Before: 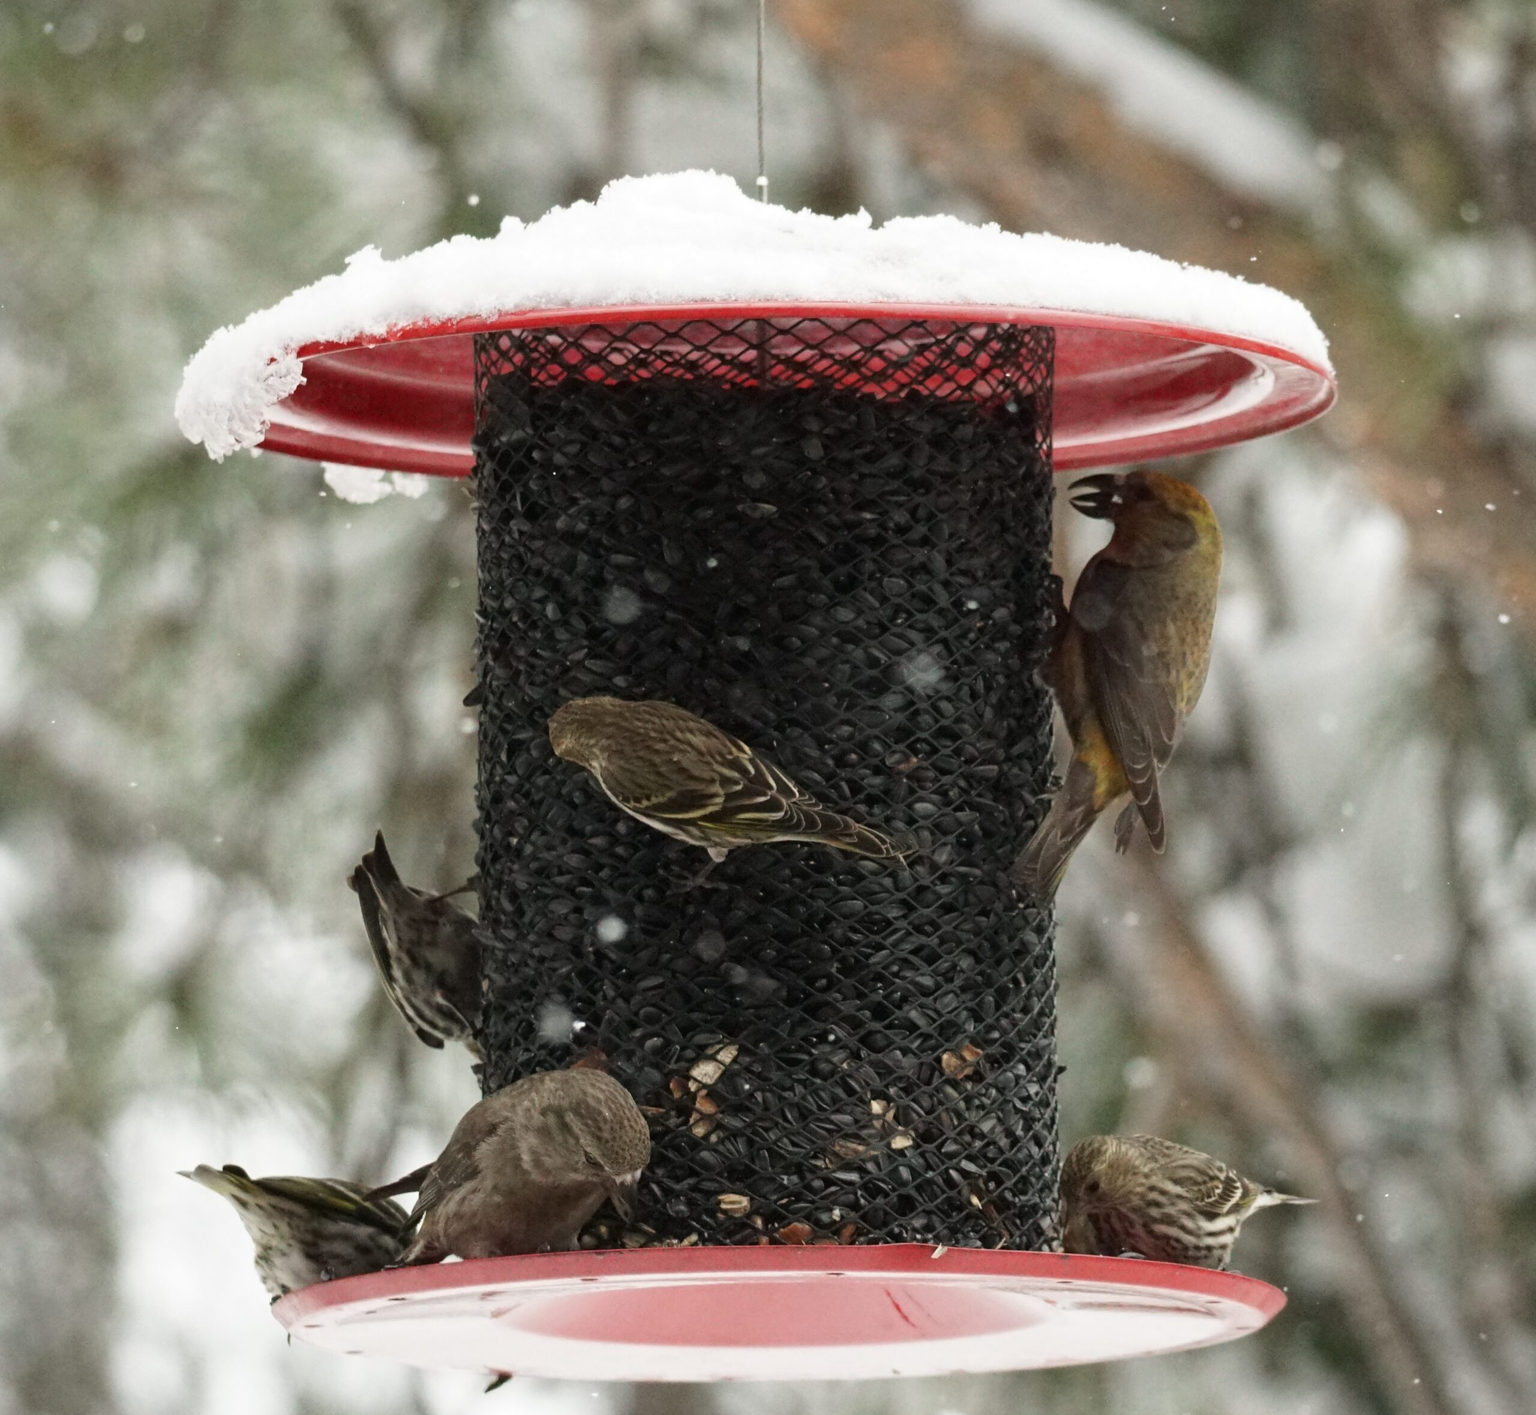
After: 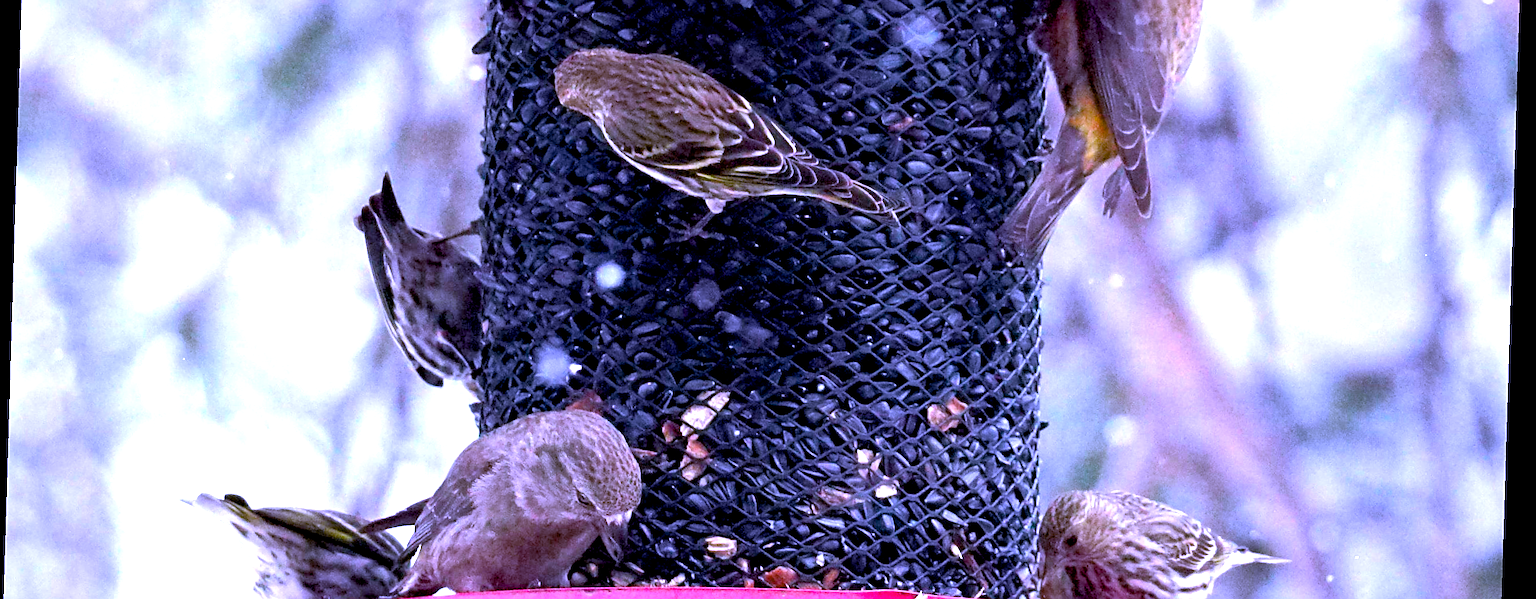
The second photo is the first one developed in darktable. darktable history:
crop: top 45.551%, bottom 12.262%
exposure: black level correction 0.009, exposure 1.425 EV, compensate highlight preservation false
white balance: red 0.98, blue 1.61
color balance rgb: linear chroma grading › global chroma 15%, perceptual saturation grading › global saturation 30%
rotate and perspective: rotation 1.72°, automatic cropping off
sharpen: on, module defaults
